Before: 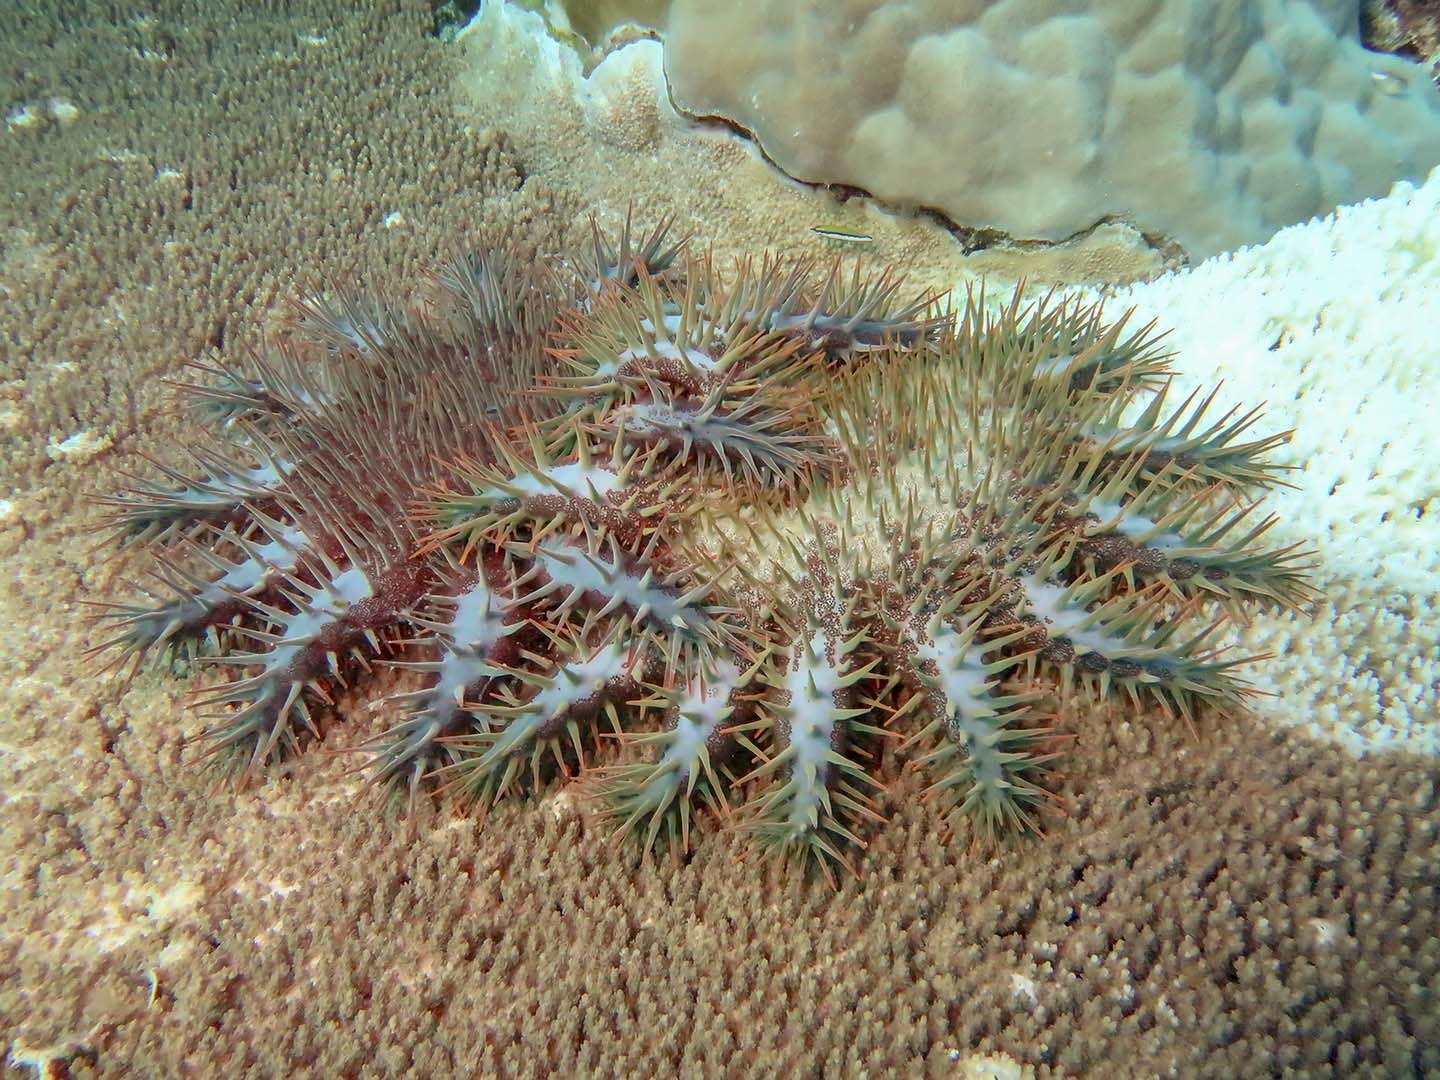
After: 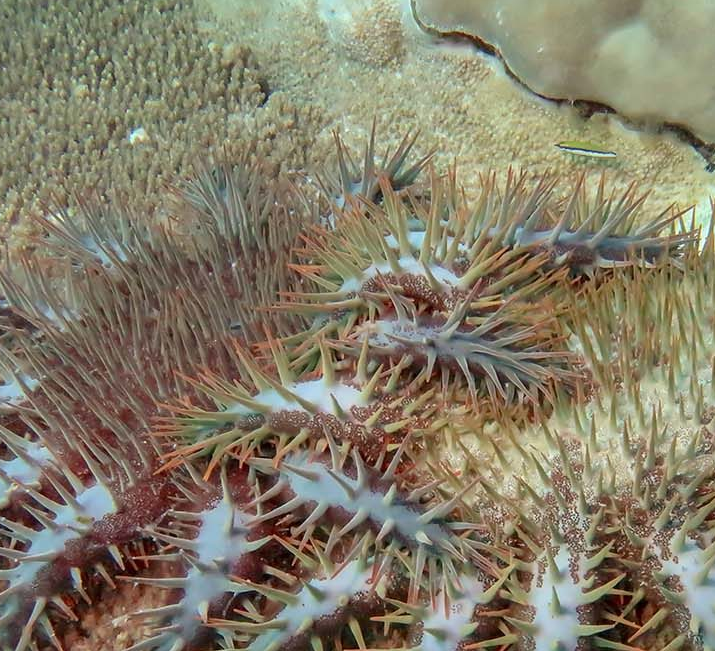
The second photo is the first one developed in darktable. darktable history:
crop: left 17.808%, top 7.782%, right 32.538%, bottom 31.864%
